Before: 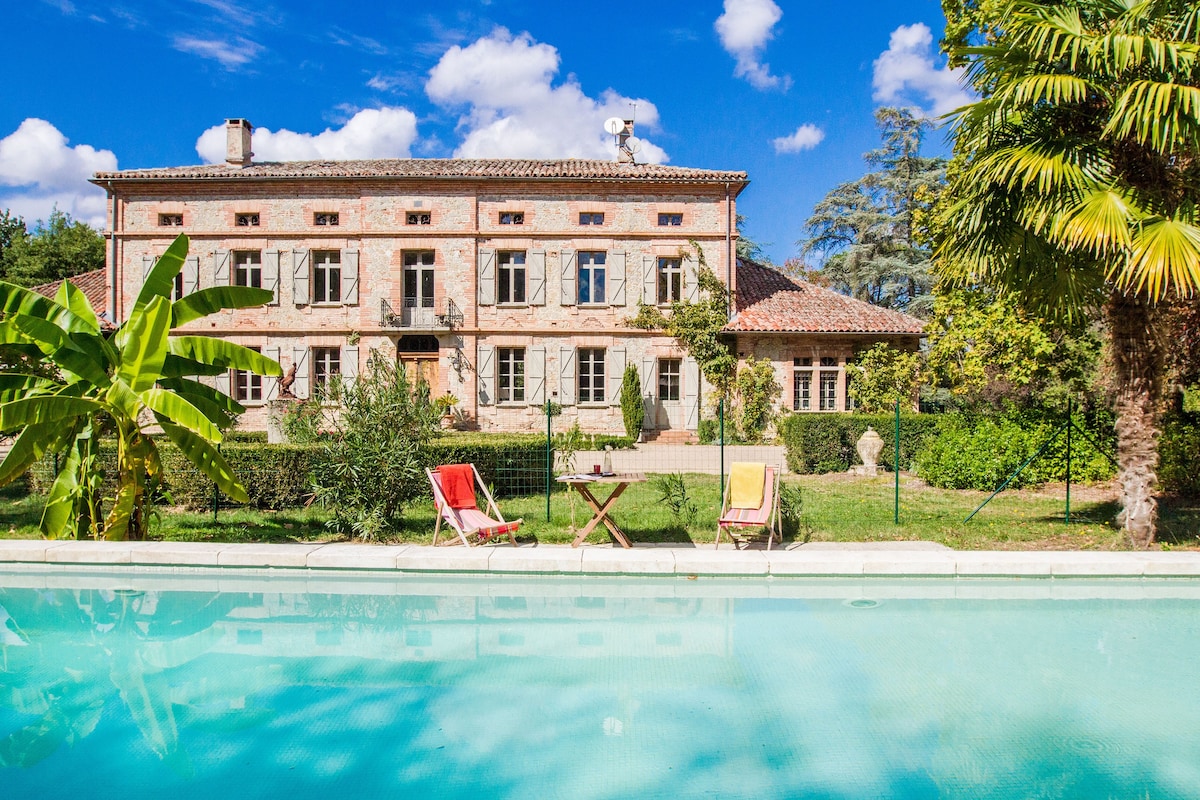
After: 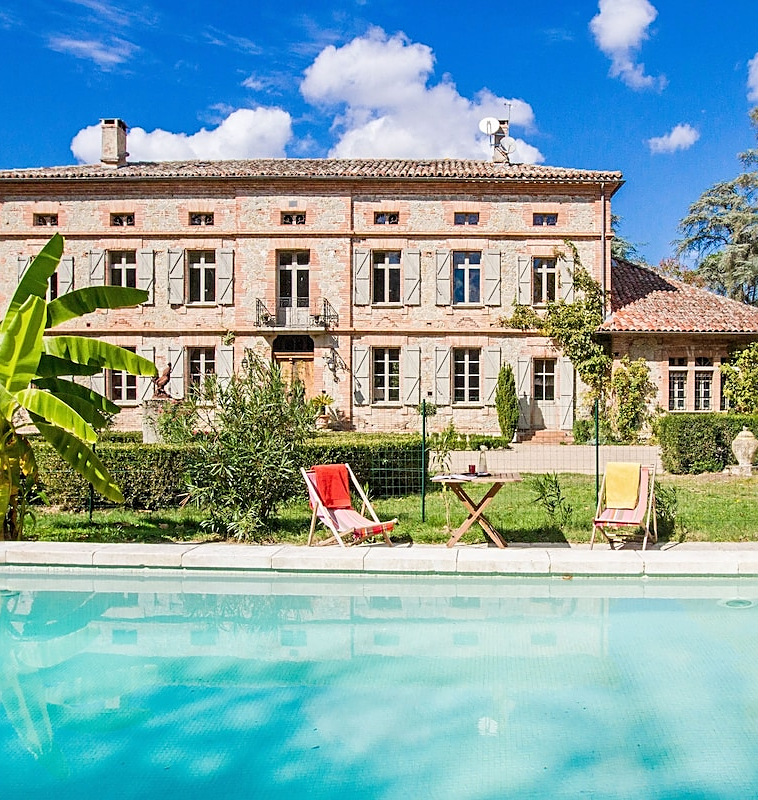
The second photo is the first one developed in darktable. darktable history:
color correction: highlights b* 0.013
sharpen: on, module defaults
crop: left 10.441%, right 26.332%
tone equalizer: on, module defaults
